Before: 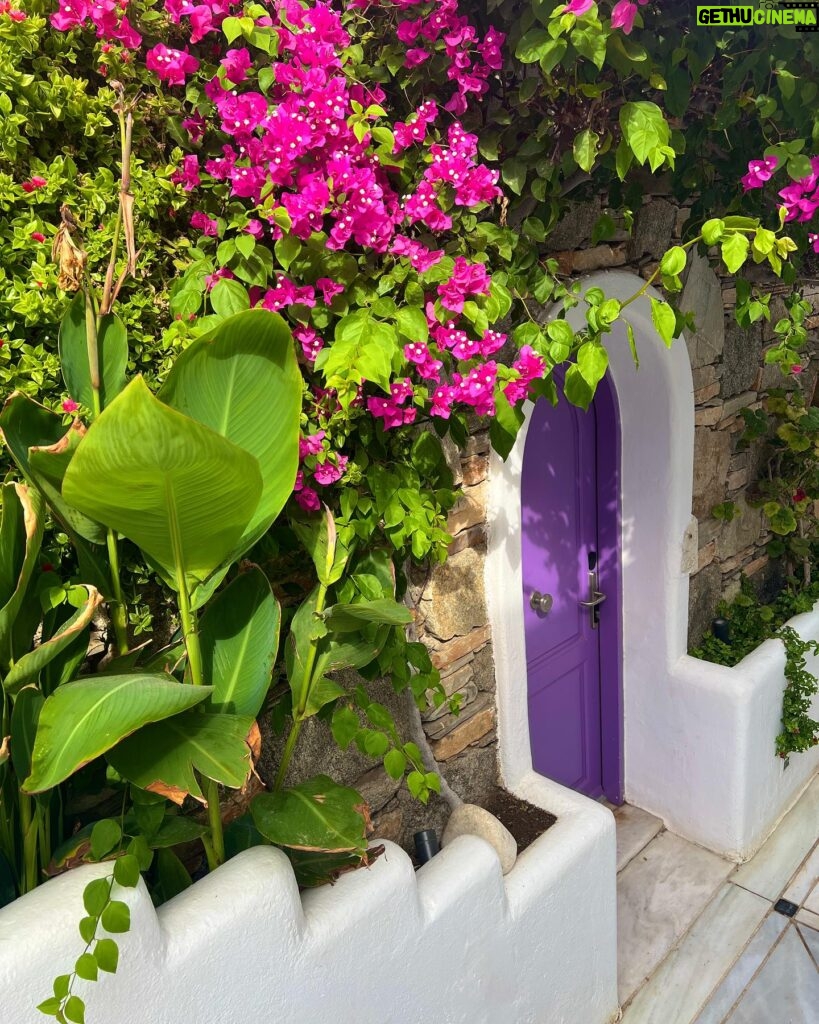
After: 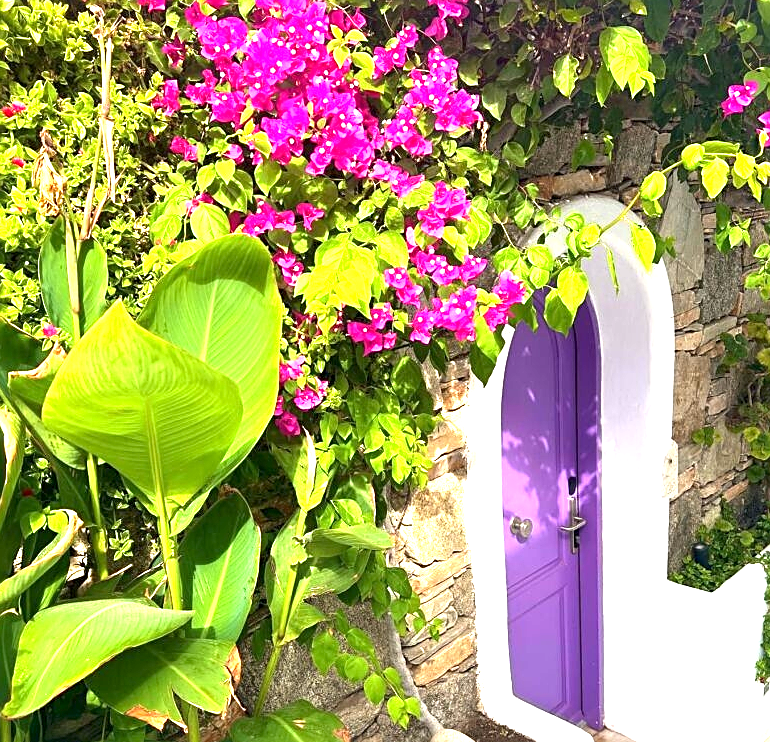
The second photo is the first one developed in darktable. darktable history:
sharpen: on, module defaults
crop: left 2.529%, top 7.338%, right 3.394%, bottom 20.143%
tone equalizer: mask exposure compensation -0.502 EV
exposure: black level correction 0.001, exposure 1.649 EV, compensate exposure bias true, compensate highlight preservation false
